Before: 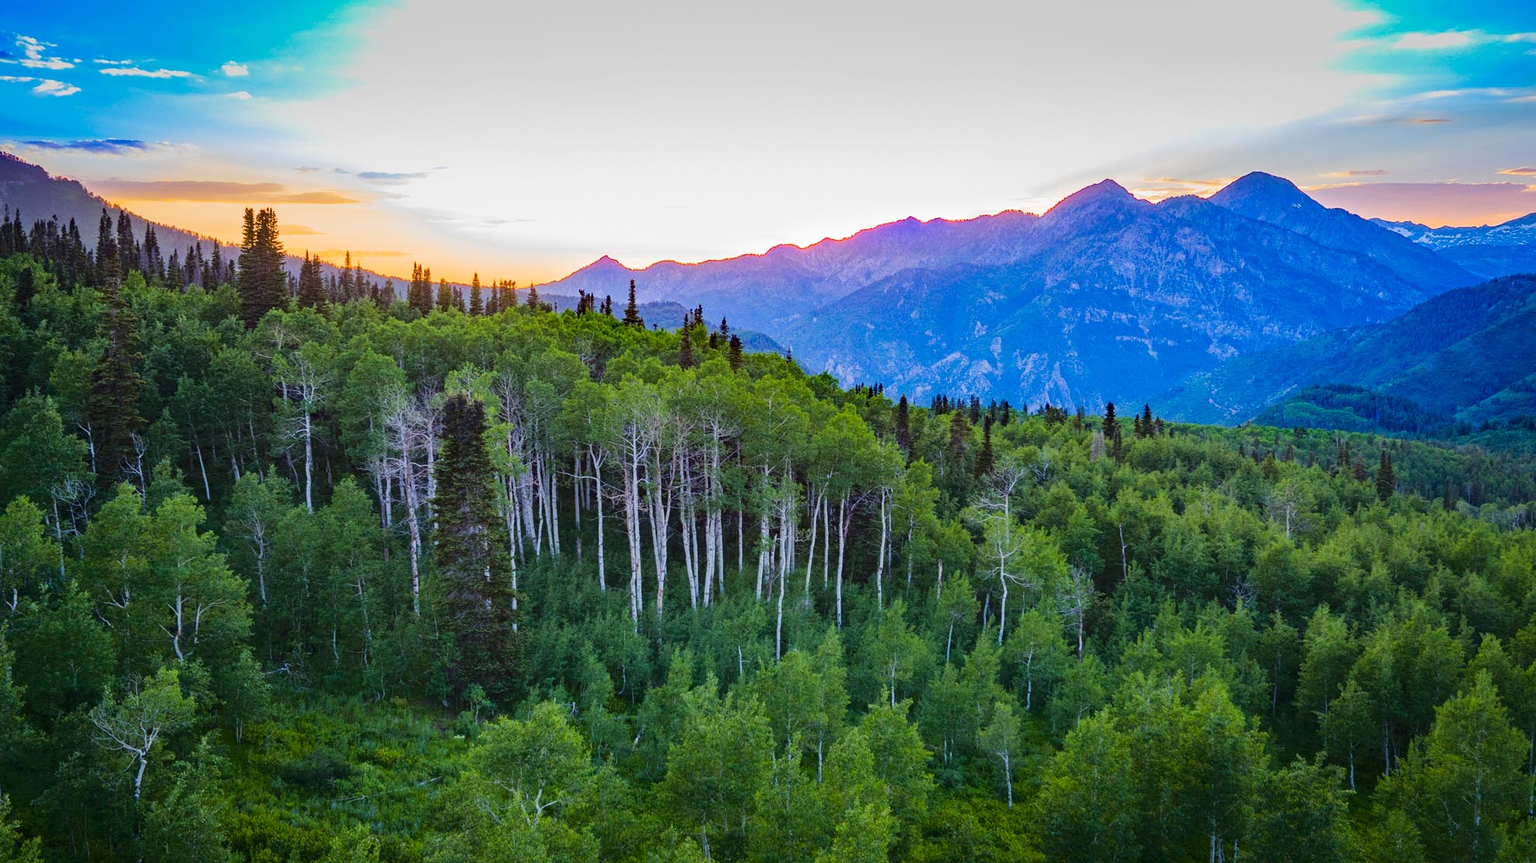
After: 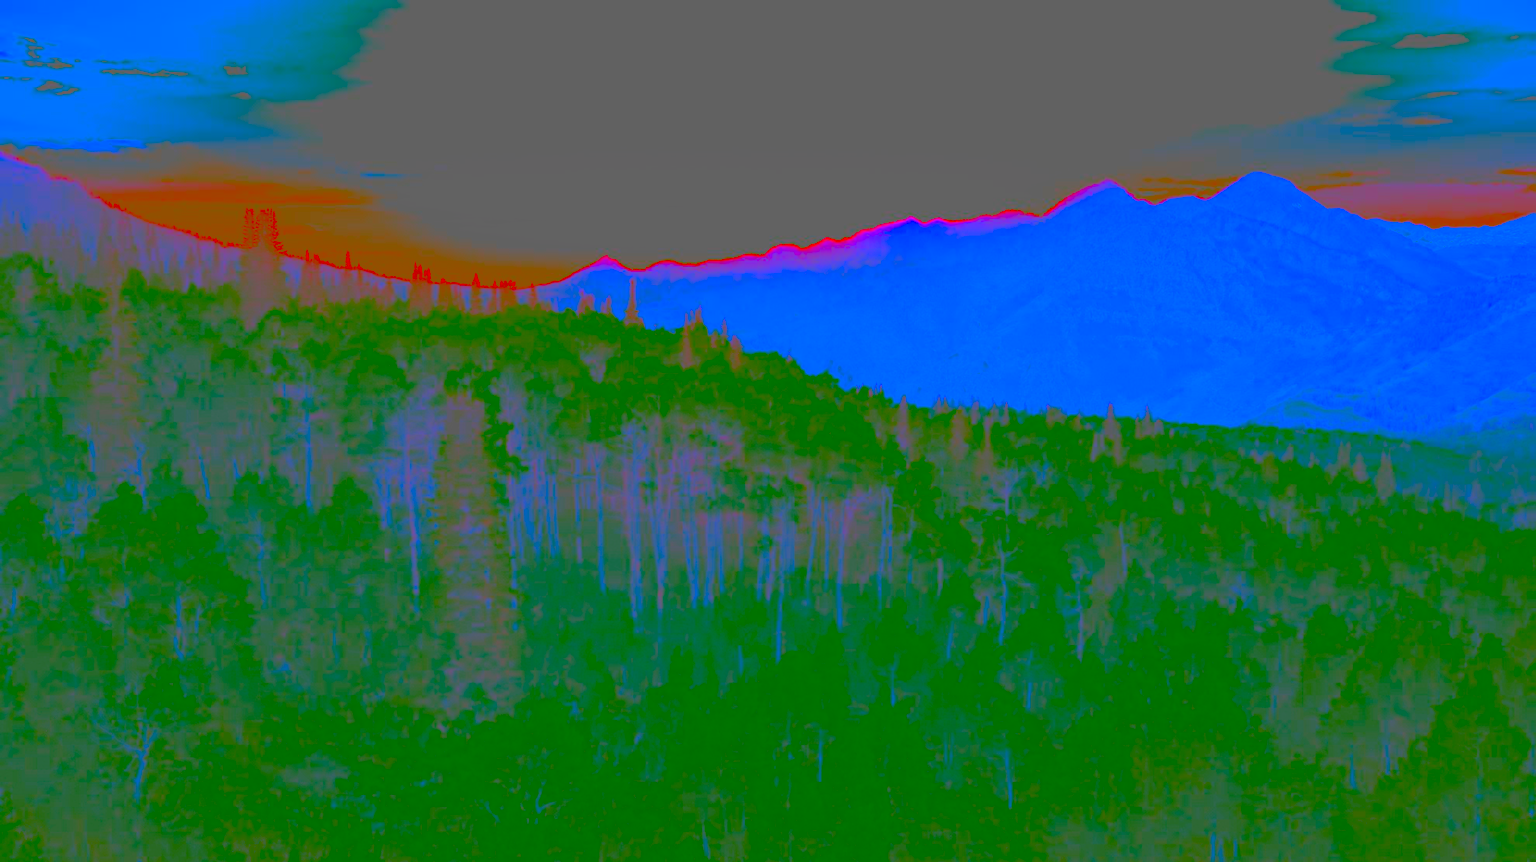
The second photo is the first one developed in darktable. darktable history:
exposure: exposure 1.14 EV, compensate exposure bias true, compensate highlight preservation false
contrast brightness saturation: contrast -0.979, brightness -0.166, saturation 0.746
